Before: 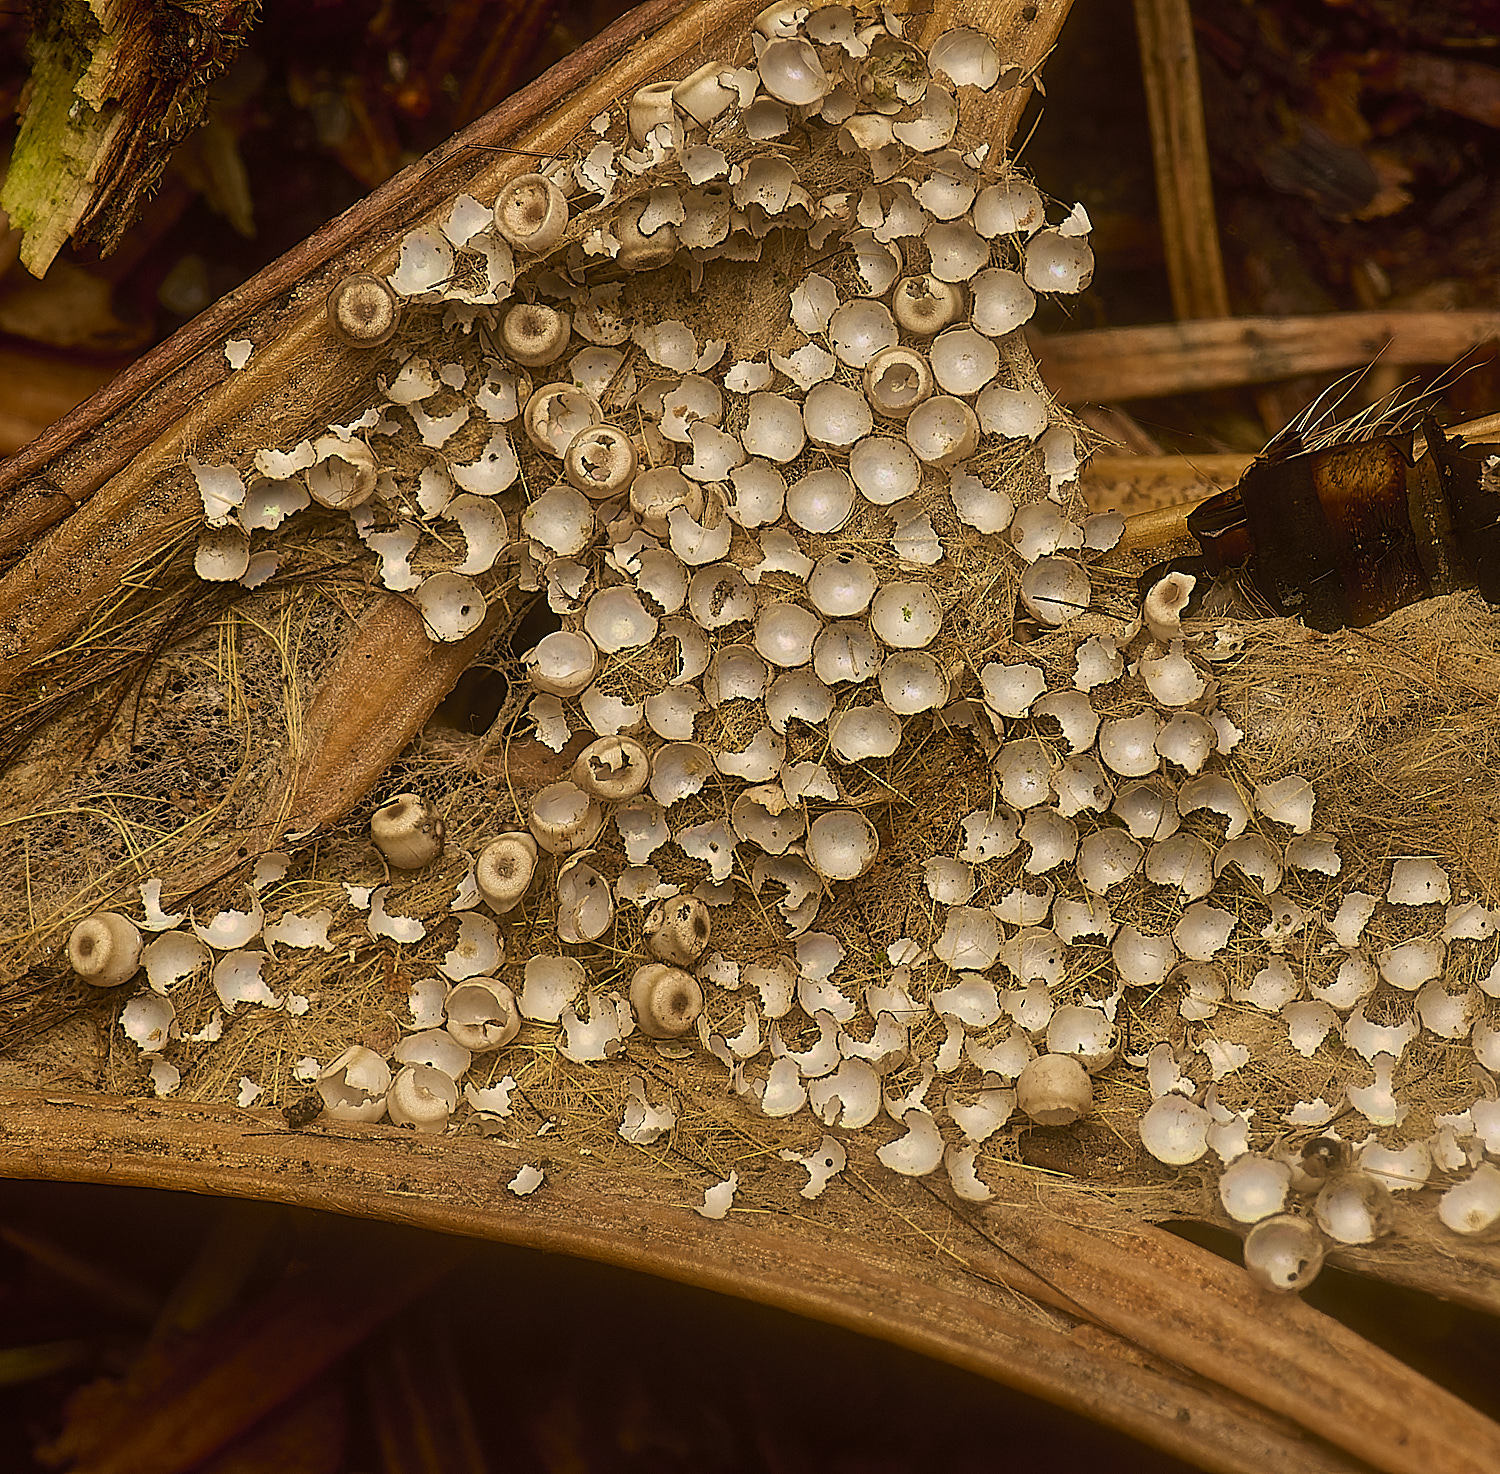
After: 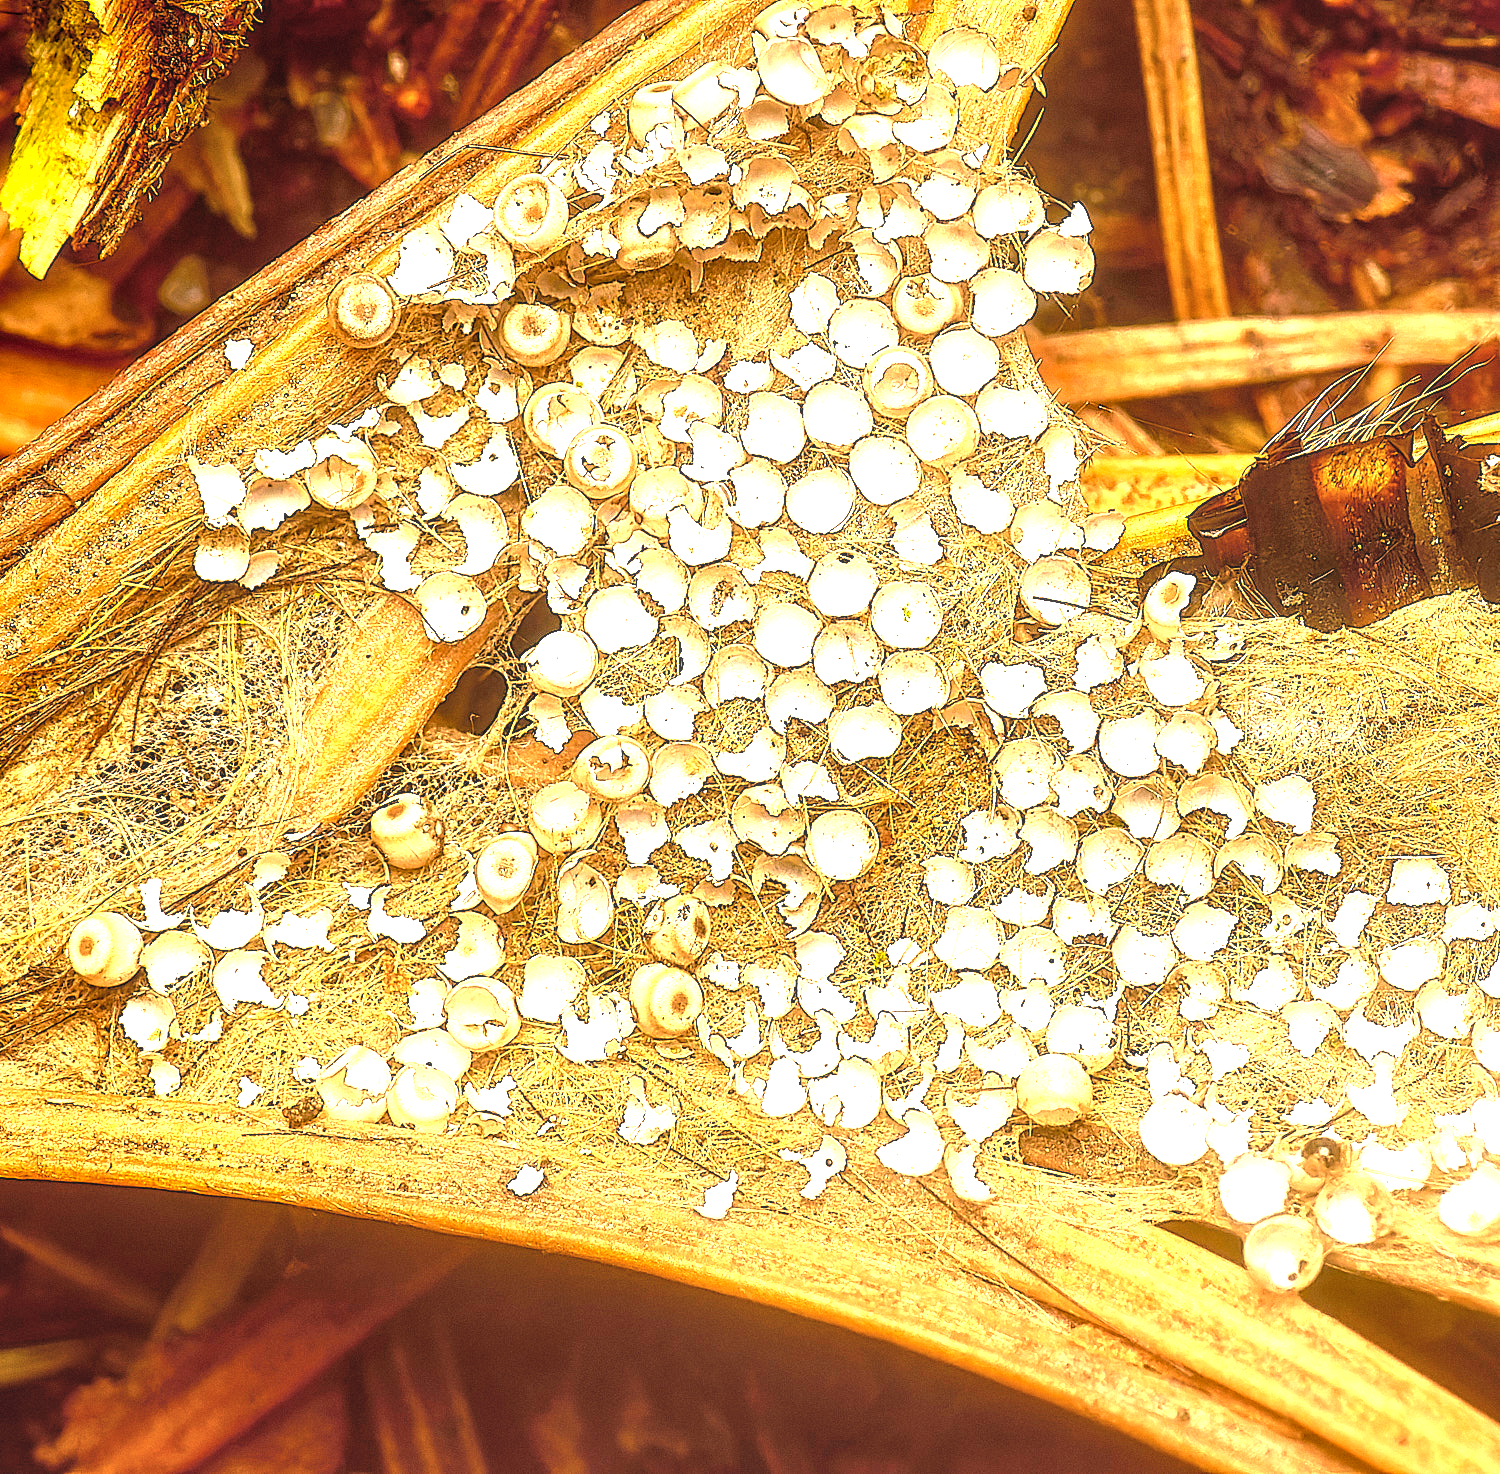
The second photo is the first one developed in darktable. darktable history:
local contrast: on, module defaults
exposure: black level correction 0, exposure 2.327 EV, compensate exposure bias true, compensate highlight preservation false
